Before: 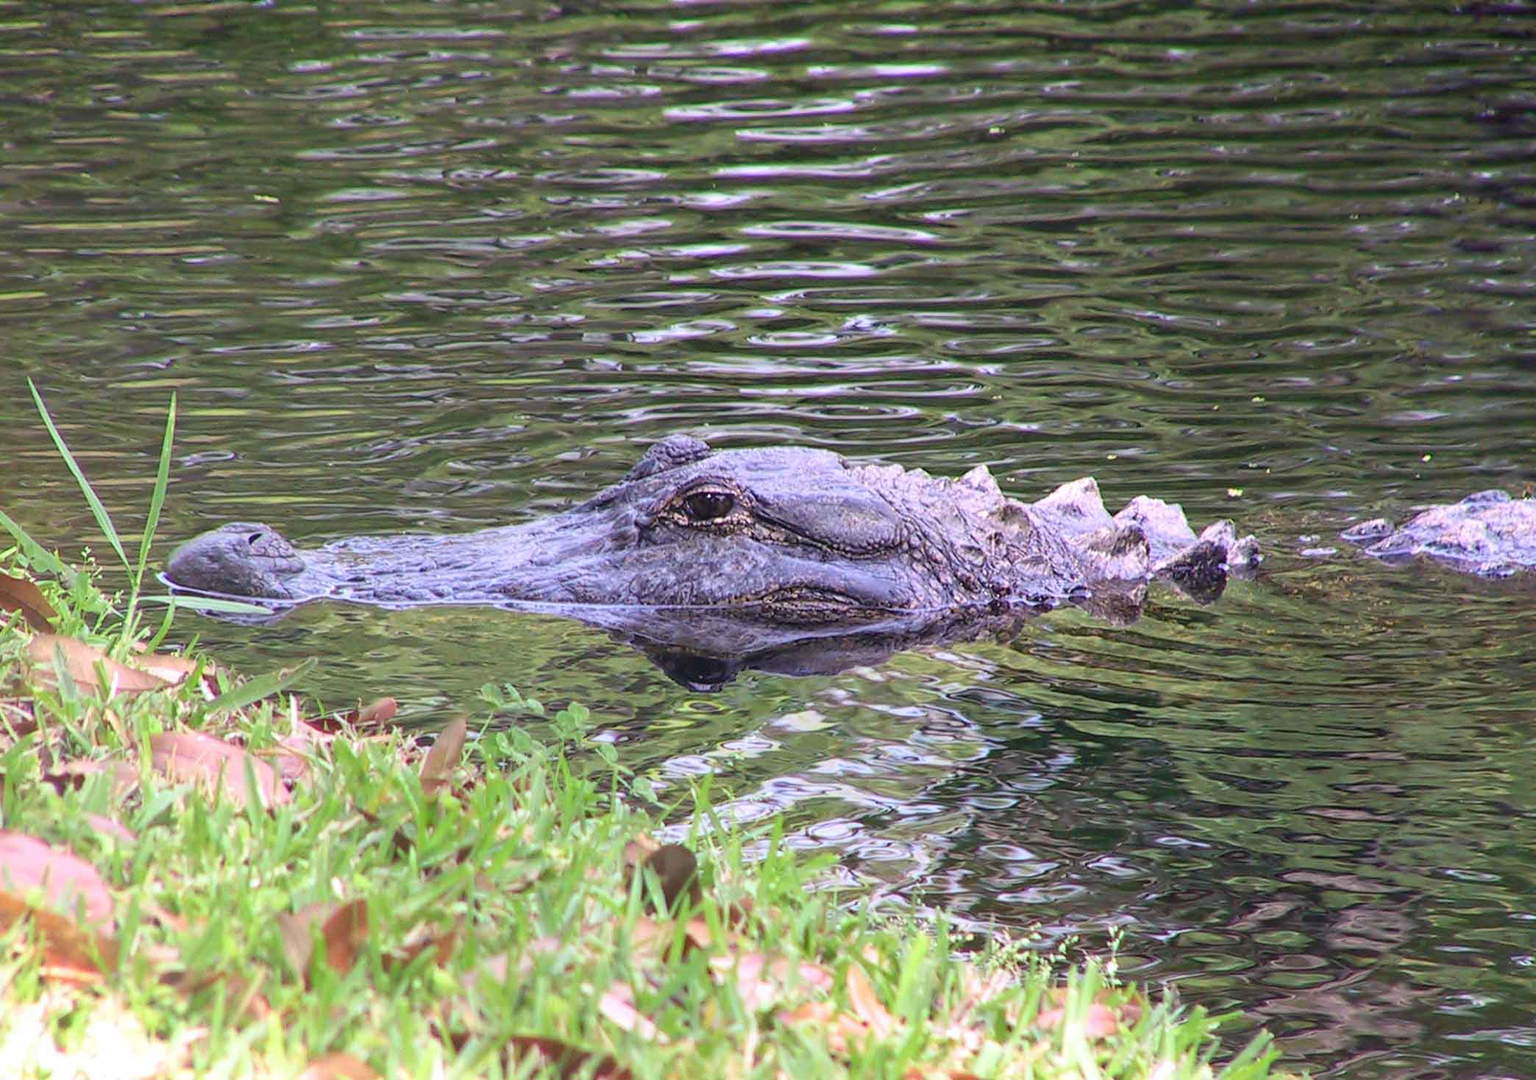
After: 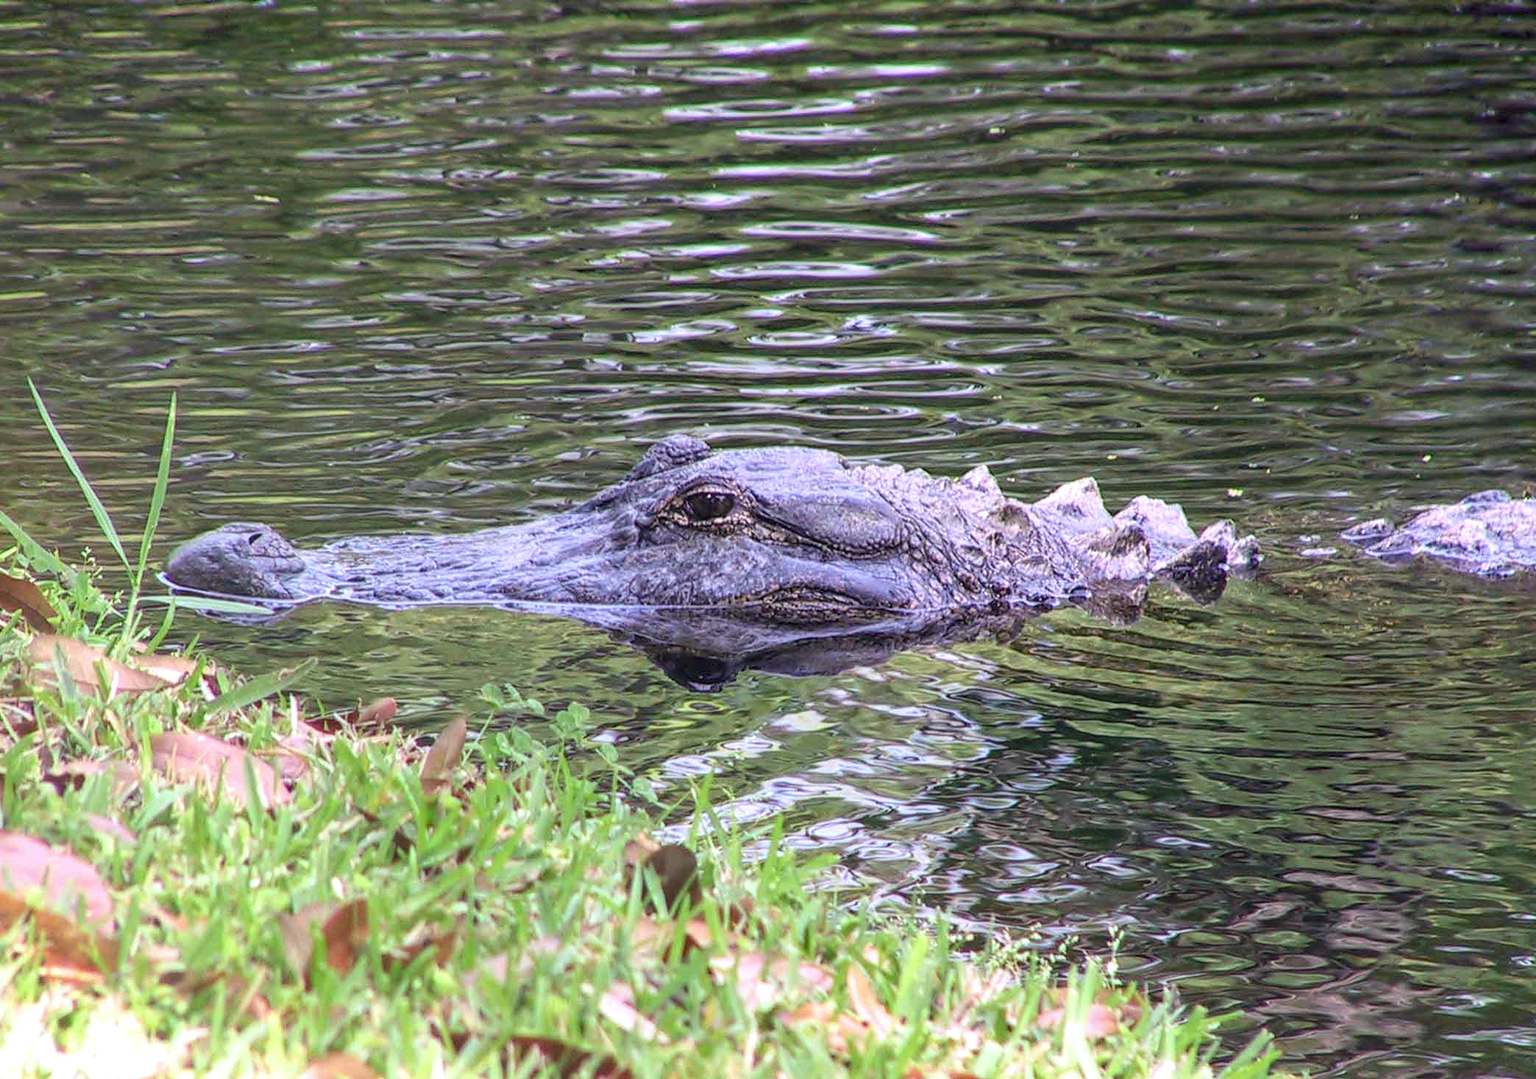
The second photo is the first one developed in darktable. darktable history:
white balance: red 0.982, blue 1.018
local contrast: on, module defaults
